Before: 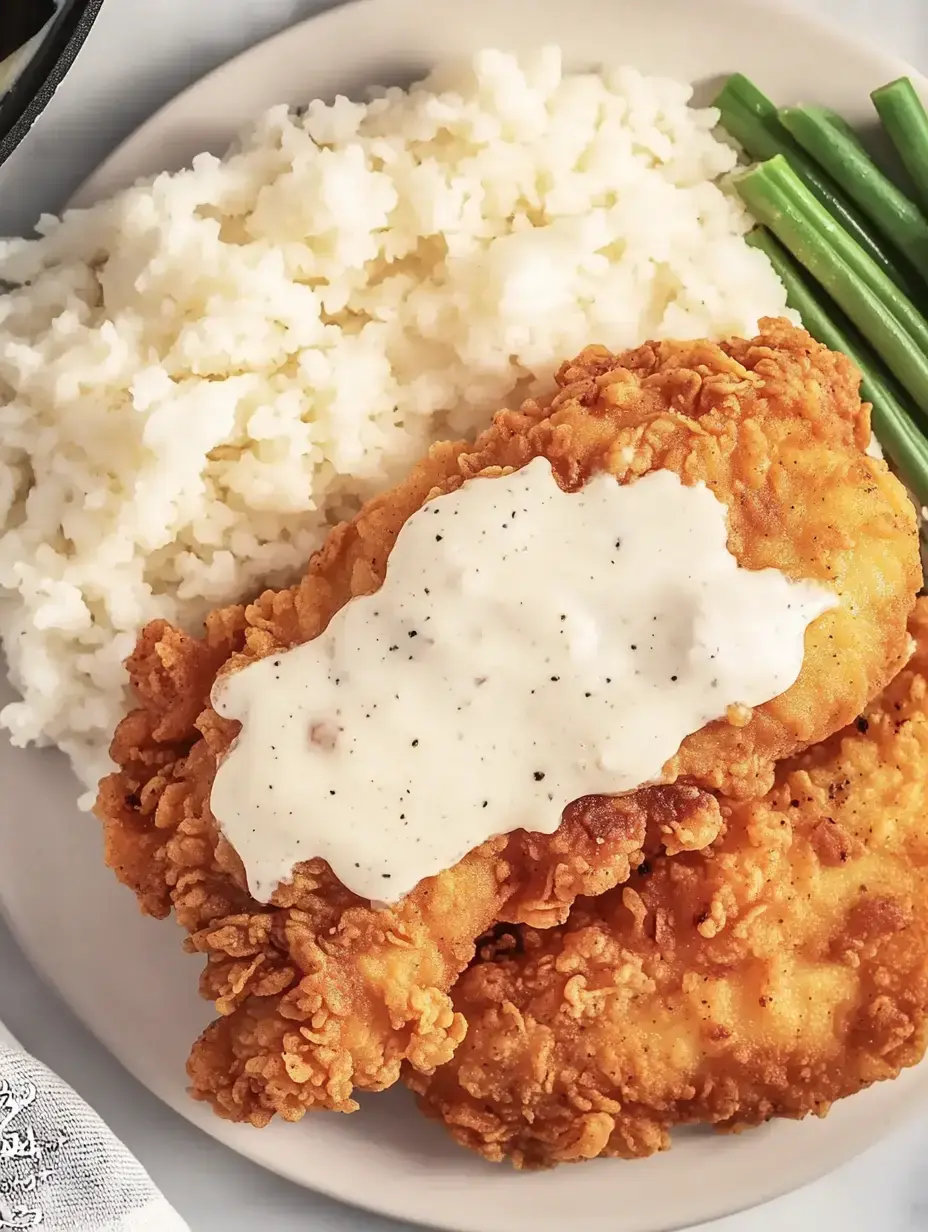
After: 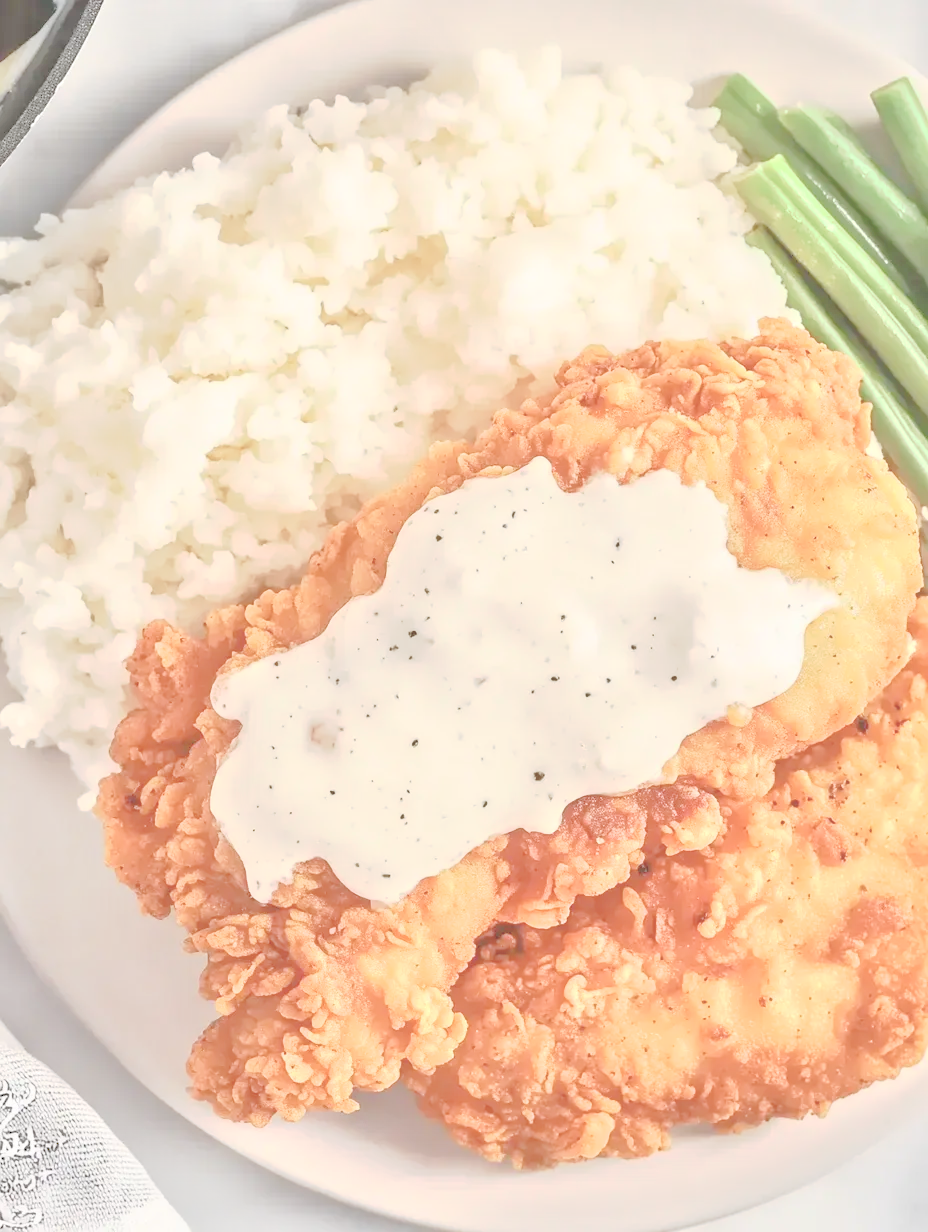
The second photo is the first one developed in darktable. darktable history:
exposure: compensate highlight preservation false
tone equalizer: -8 EV 1.99 EV, -7 EV 1.97 EV, -6 EV 1.99 EV, -5 EV 1.97 EV, -4 EV 1.98 EV, -3 EV 1.5 EV, -2 EV 1 EV, -1 EV 0.513 EV
tone curve: curves: ch0 [(0, 0) (0.003, 0.275) (0.011, 0.288) (0.025, 0.309) (0.044, 0.326) (0.069, 0.346) (0.1, 0.37) (0.136, 0.396) (0.177, 0.432) (0.224, 0.473) (0.277, 0.516) (0.335, 0.566) (0.399, 0.611) (0.468, 0.661) (0.543, 0.711) (0.623, 0.761) (0.709, 0.817) (0.801, 0.867) (0.898, 0.911) (1, 1)], preserve colors none
base curve: curves: ch0 [(0, 0) (0.666, 0.806) (1, 1)]
